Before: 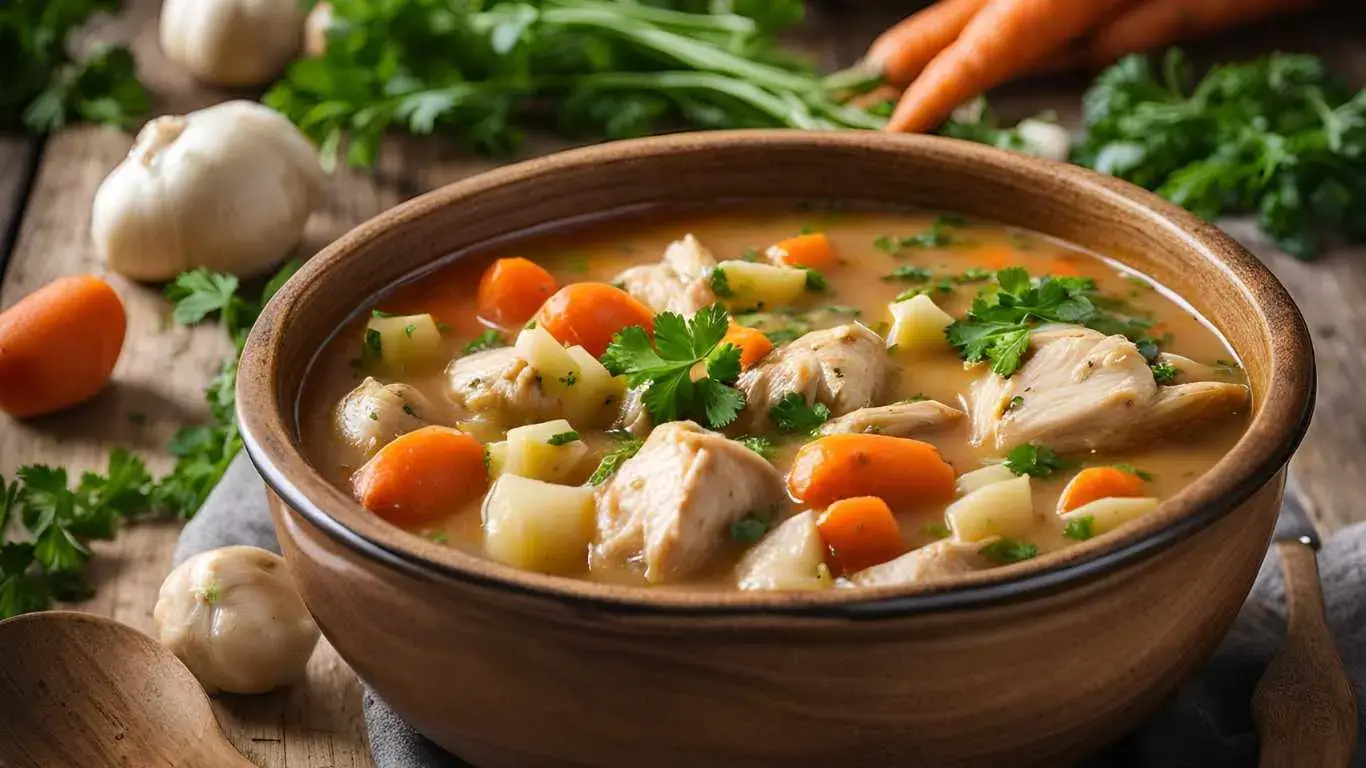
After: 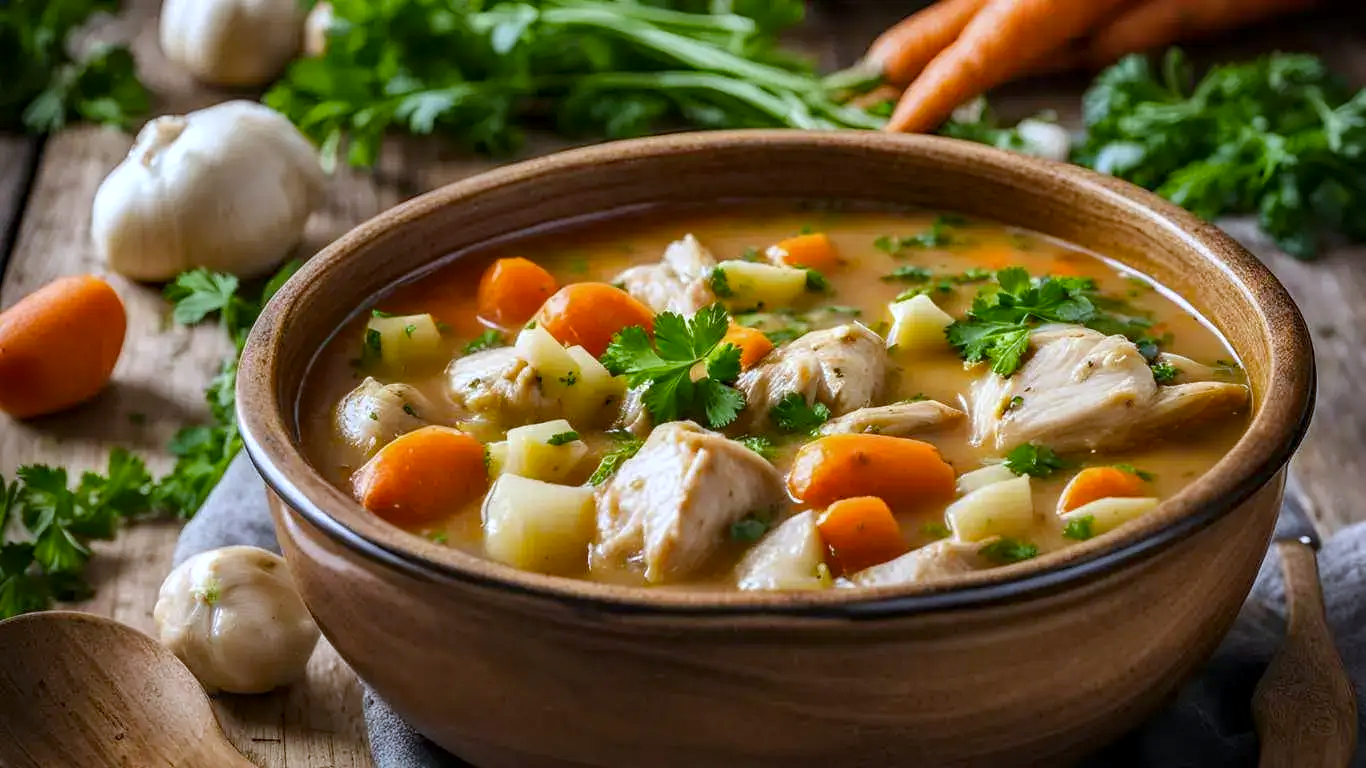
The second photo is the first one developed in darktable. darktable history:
color balance rgb: linear chroma grading › shadows 19.44%, linear chroma grading › highlights 3.42%, linear chroma grading › mid-tones 10.16%
white balance: red 0.931, blue 1.11
local contrast: on, module defaults
